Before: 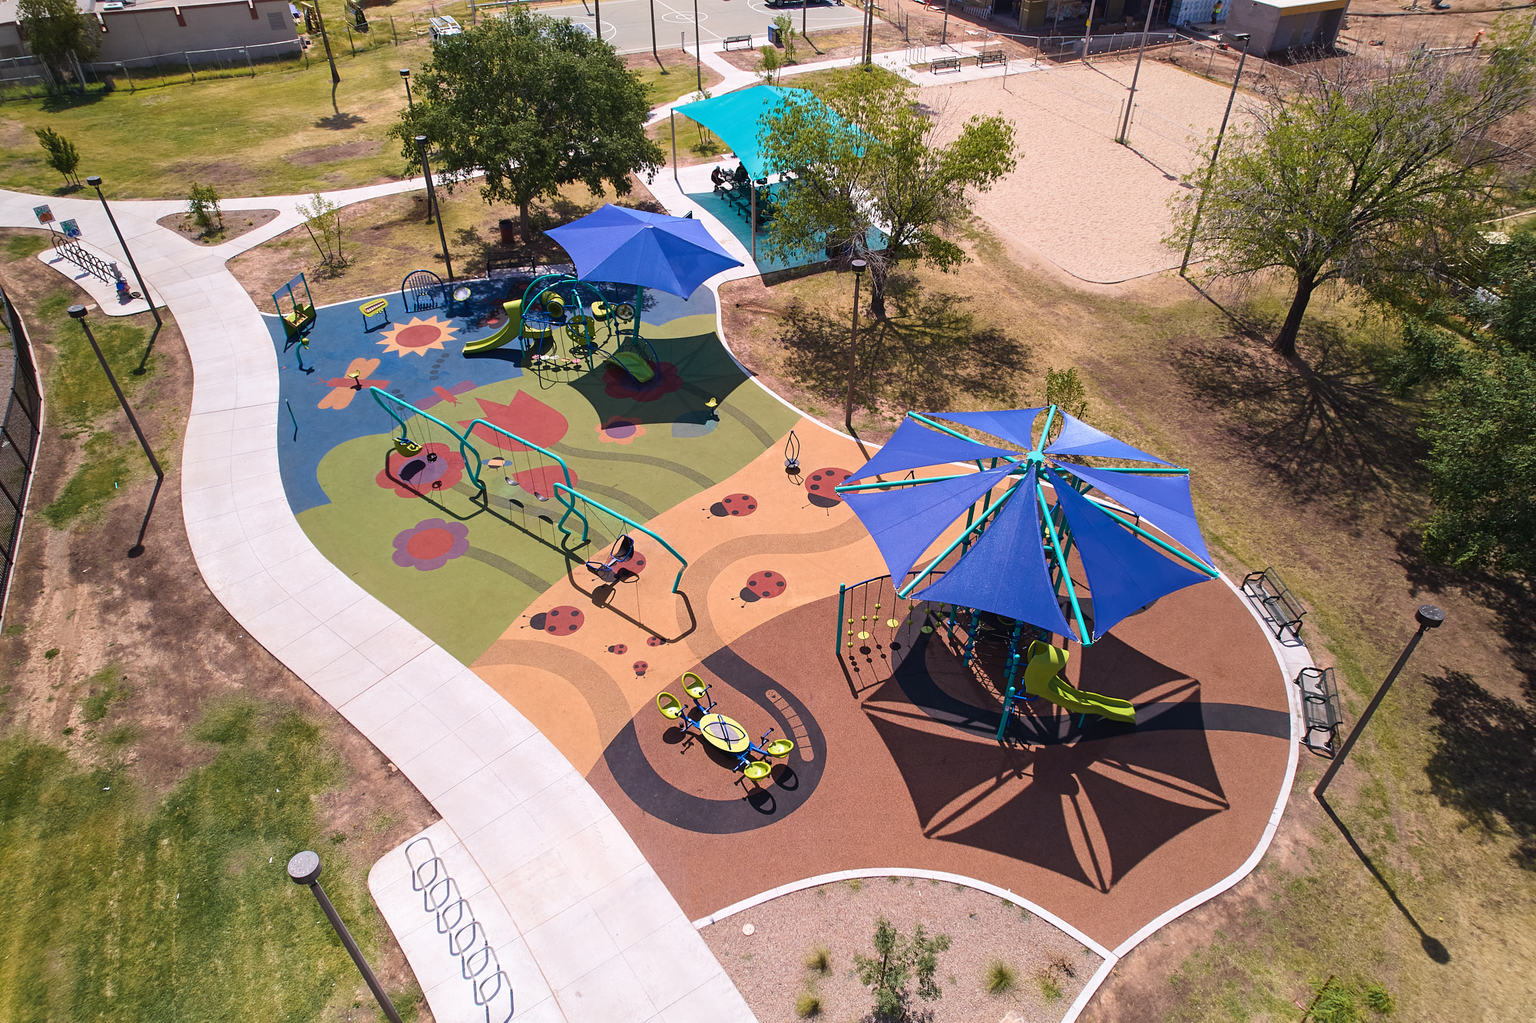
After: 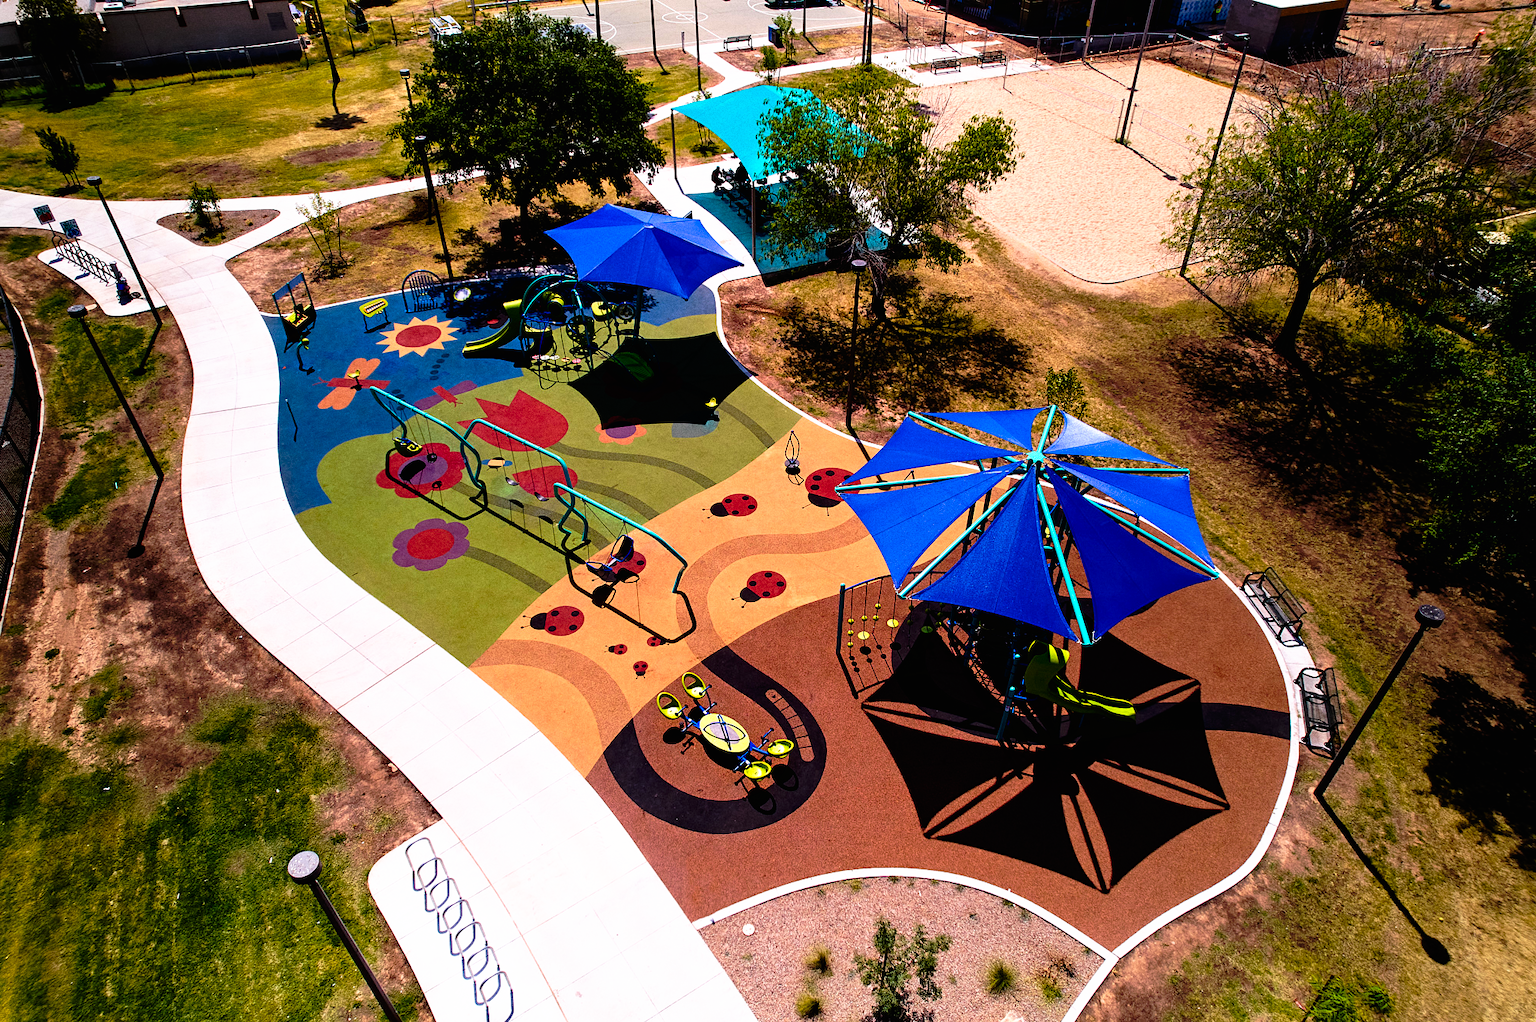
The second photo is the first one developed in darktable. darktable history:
tone curve: curves: ch0 [(0, 0) (0.003, 0.008) (0.011, 0.008) (0.025, 0.008) (0.044, 0.008) (0.069, 0.006) (0.1, 0.006) (0.136, 0.006) (0.177, 0.008) (0.224, 0.012) (0.277, 0.026) (0.335, 0.083) (0.399, 0.165) (0.468, 0.292) (0.543, 0.416) (0.623, 0.535) (0.709, 0.692) (0.801, 0.853) (0.898, 0.981) (1, 1)], preserve colors none
grain: coarseness 0.09 ISO
